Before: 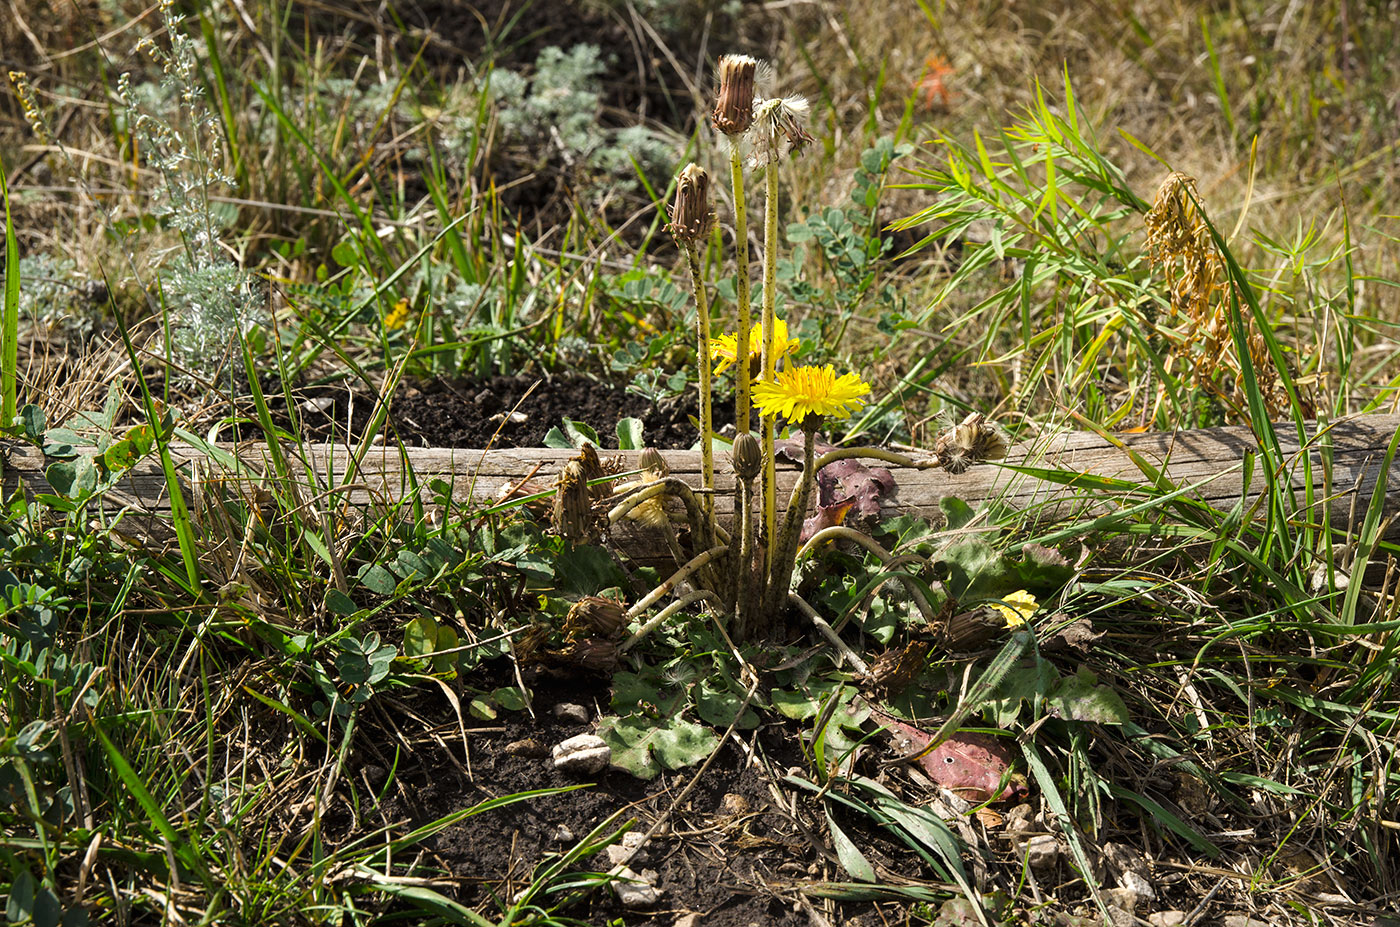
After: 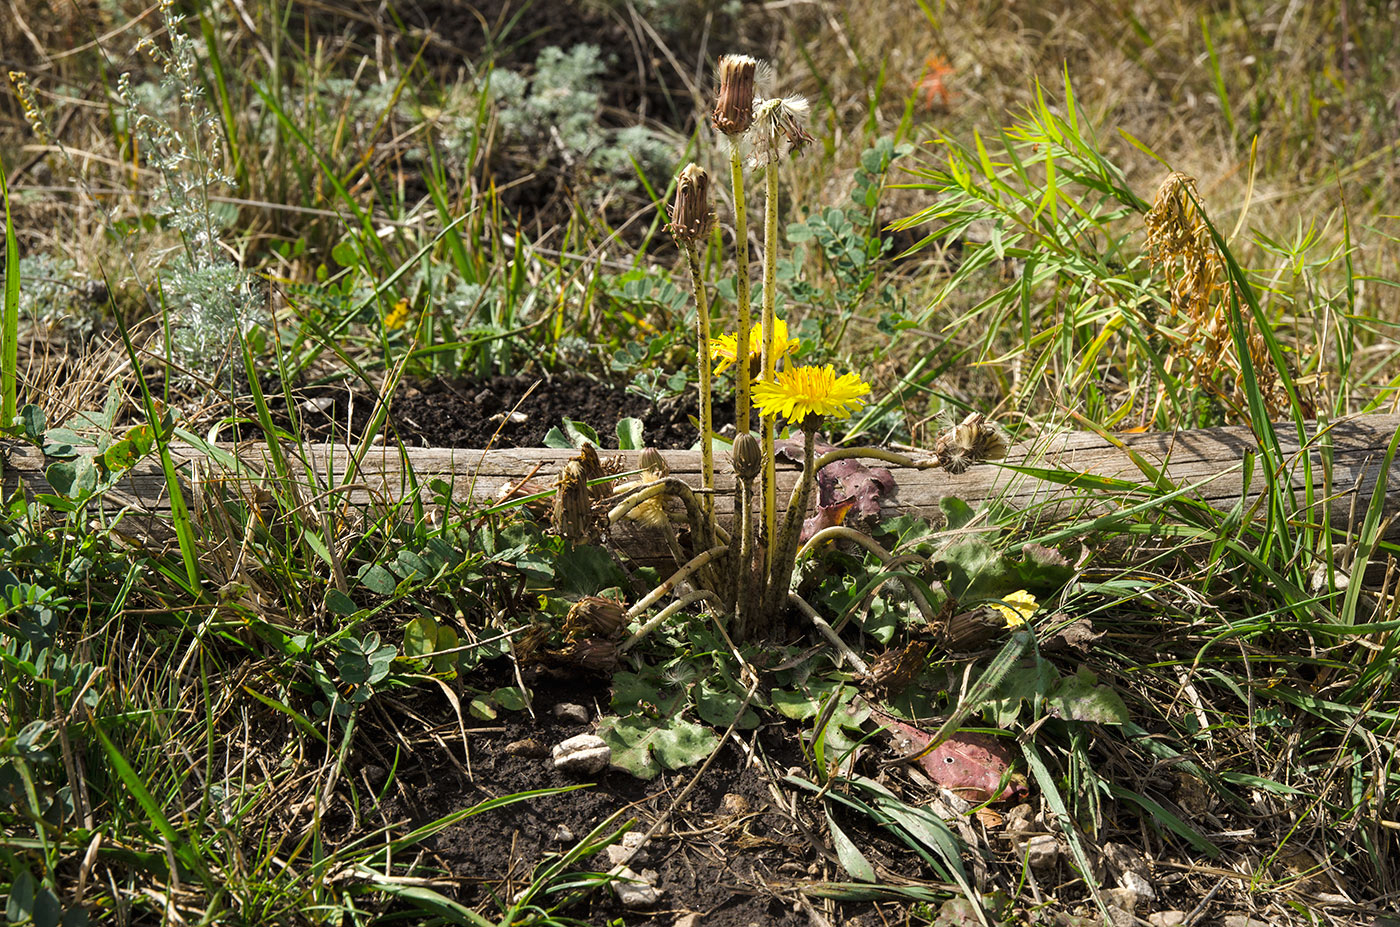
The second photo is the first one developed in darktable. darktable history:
shadows and highlights: shadows 25.73, highlights -23.89
